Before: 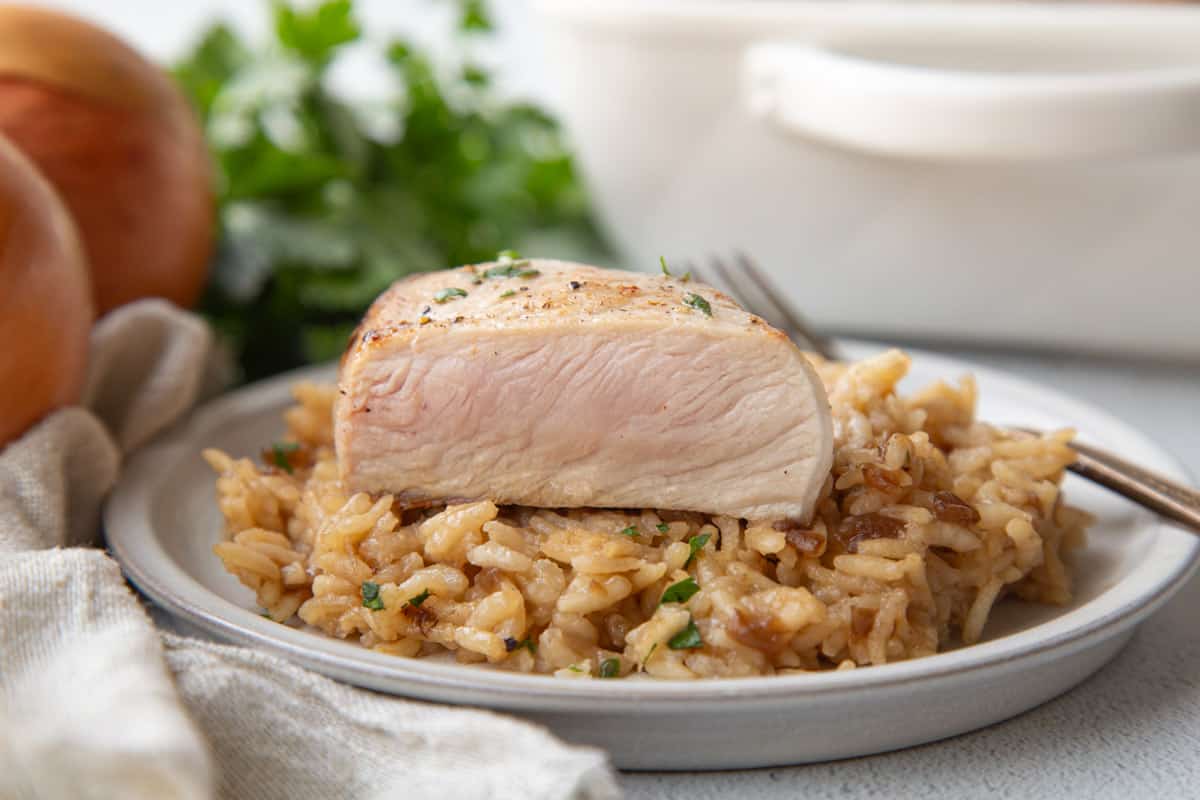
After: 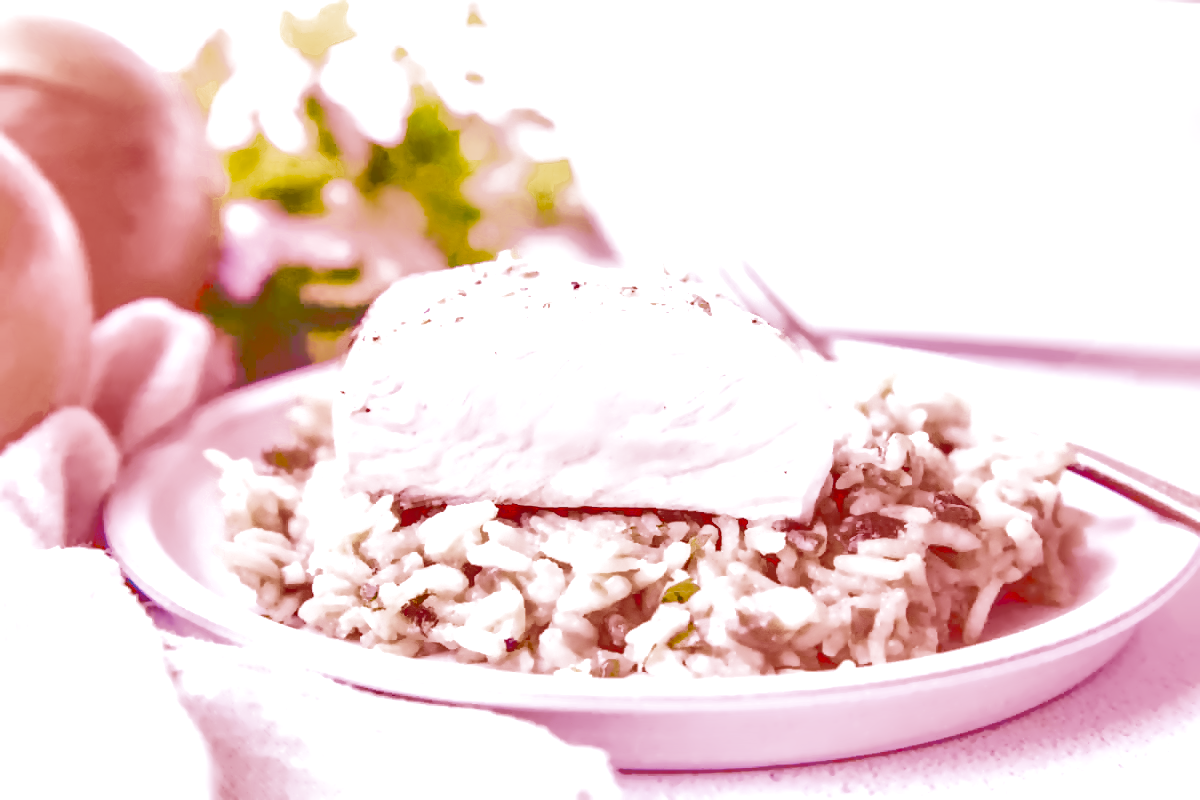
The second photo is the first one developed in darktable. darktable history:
denoise (profiled): preserve shadows 1.52, scattering 0.002, a [-1, 0, 0], compensate highlight preservation false
haze removal: compatibility mode true, adaptive false
highlight reconstruction: on, module defaults
lens correction: scale 1, crop 1, focal 16, aperture 7.1, distance 4.49, camera "Canon EOS RP", lens "Canon RF 16mm F2.8 STM"
white balance: red 2.229, blue 1.46
color balance rgb: perceptual saturation grading › global saturation 35%, perceptual saturation grading › highlights -25%, perceptual saturation grading › shadows 25%, global vibrance 10%
exposure: black level correction 0, exposure 1.45 EV, compensate exposure bias true, compensate highlight preservation false
local contrast: detail 135%, midtone range 0.75
filmic rgb: black relative exposure -14.19 EV, white relative exposure 3.39 EV, hardness 7.89, preserve chrominance max RGB
velvia: on, module defaults
tone equalizer "mask blending: all purposes": on, module defaults
shadows and highlights: highlights -60
color calibration "scene-referred default": x 0.367, y 0.379, temperature 4395.86 K
color look up table: target a [25.36, 18.13, -9.224, -13.1, 8.84, -53.4, 57.43, 14.83, 71.93, 22.98, -23.71, 19.36, 19.61, -38.34, 68.41, 4.04, 49.99, -42.77, -0.43, -0.64, -0.73, -0.15, -0.42, -0.08, 0 ×25], target b [26.3, 17.81, -41.45, 21.91, -25.4, -0.32, 90.92, -65.47, 24.23, -21.59, 57.26, 67.86, -69.55, 31.37, 36.13, 79.82, -14.57, -42.78, 1.19, -0.34, -0.5, -0.27, -1.23, -0.97, 0 ×25], num patches 24
